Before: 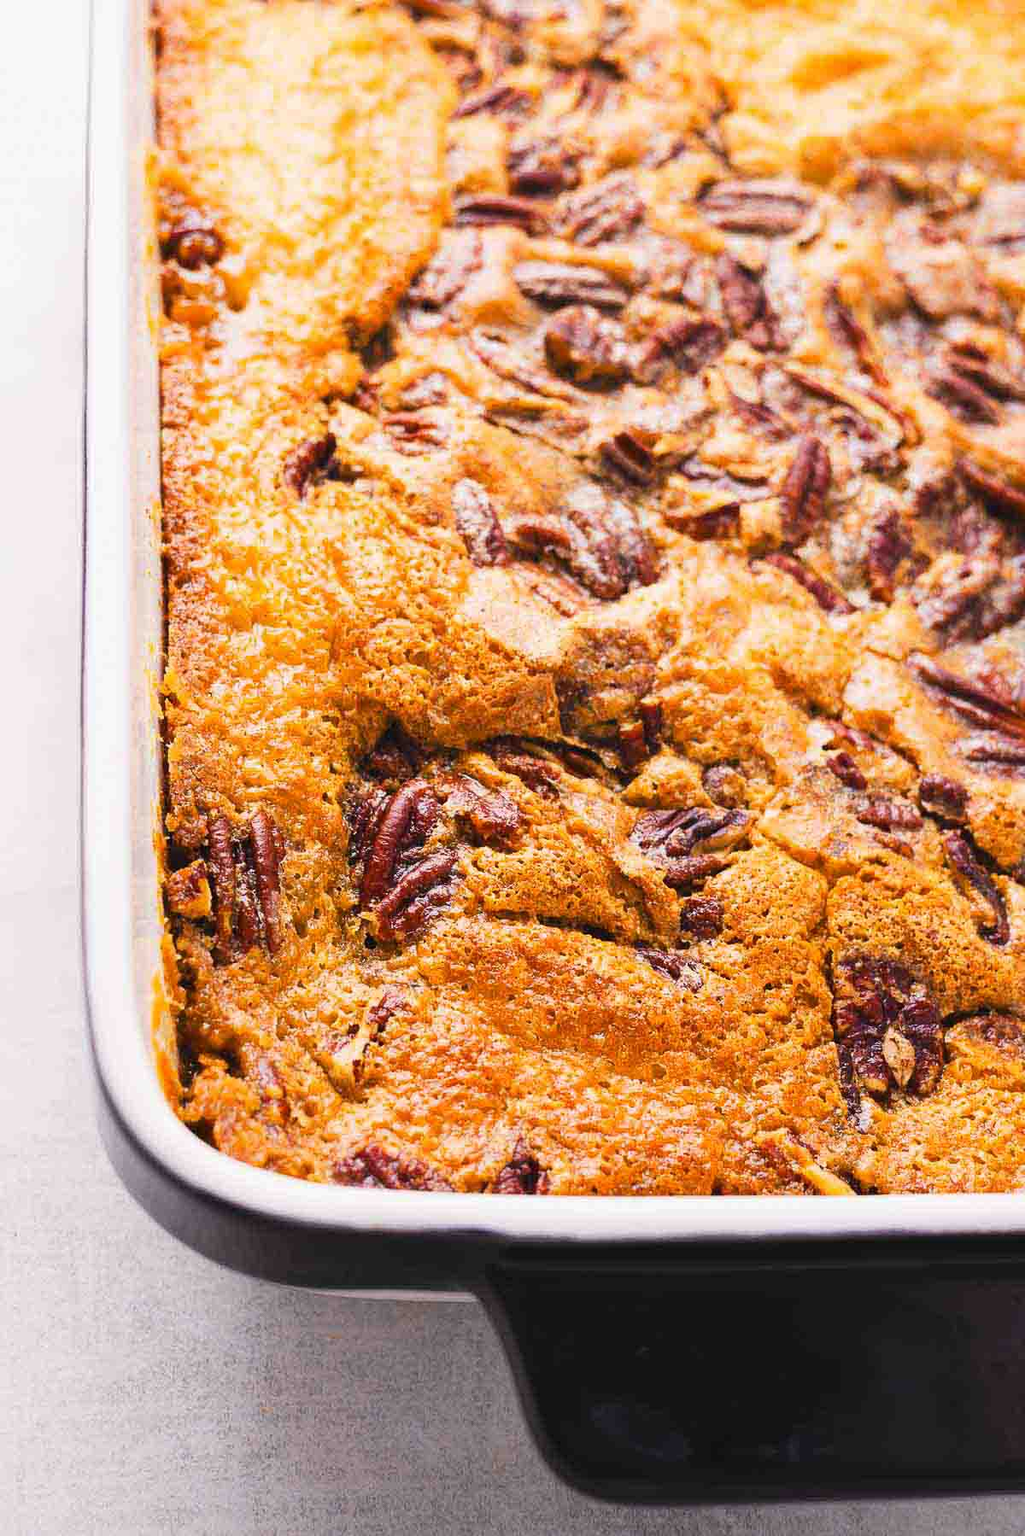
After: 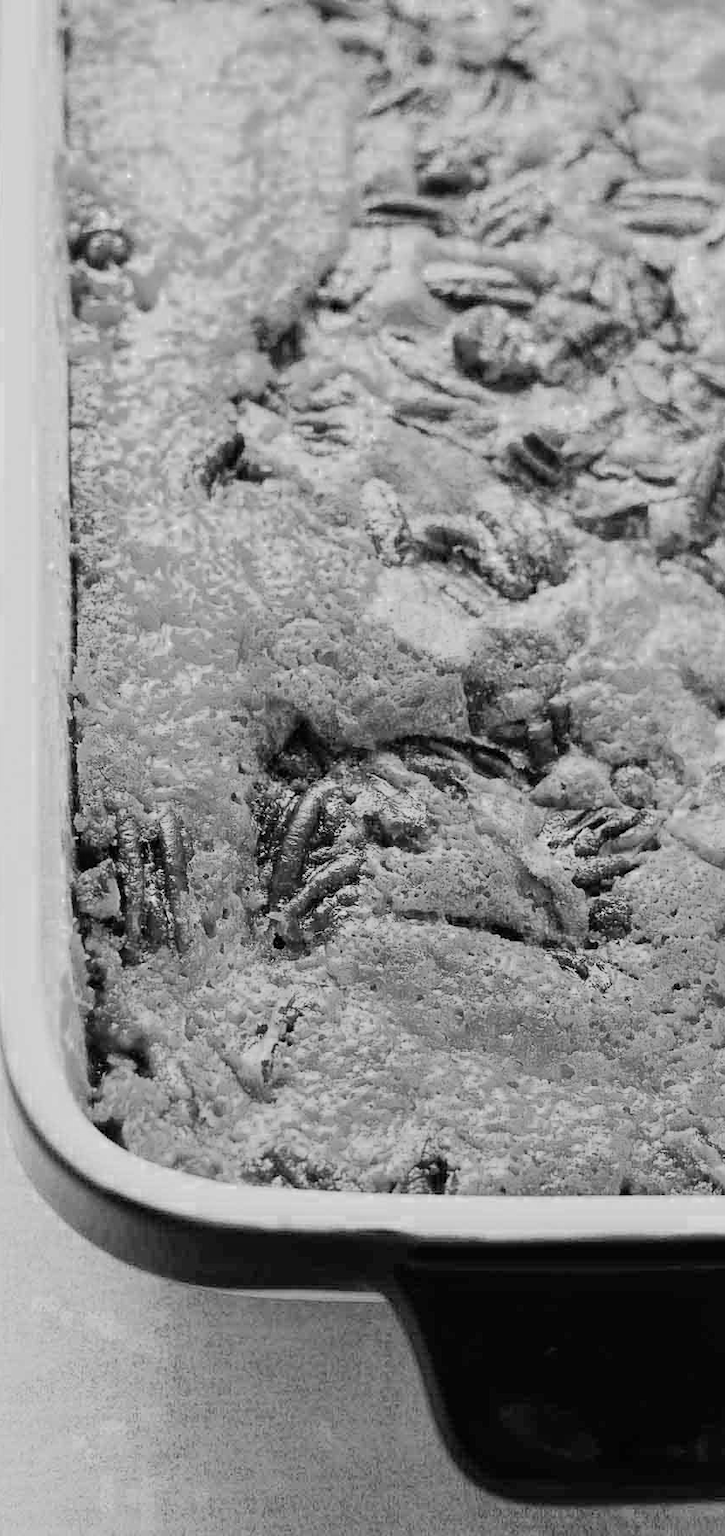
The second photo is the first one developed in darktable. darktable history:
filmic rgb: black relative exposure -7.65 EV, white relative exposure 4.56 EV, threshold 3.04 EV, hardness 3.61, iterations of high-quality reconstruction 10, enable highlight reconstruction true
crop and rotate: left 8.999%, right 20.1%
color zones: curves: ch0 [(0, 0.613) (0.01, 0.613) (0.245, 0.448) (0.498, 0.529) (0.642, 0.665) (0.879, 0.777) (0.99, 0.613)]; ch1 [(0, 0) (0.143, 0) (0.286, 0) (0.429, 0) (0.571, 0) (0.714, 0) (0.857, 0)]
